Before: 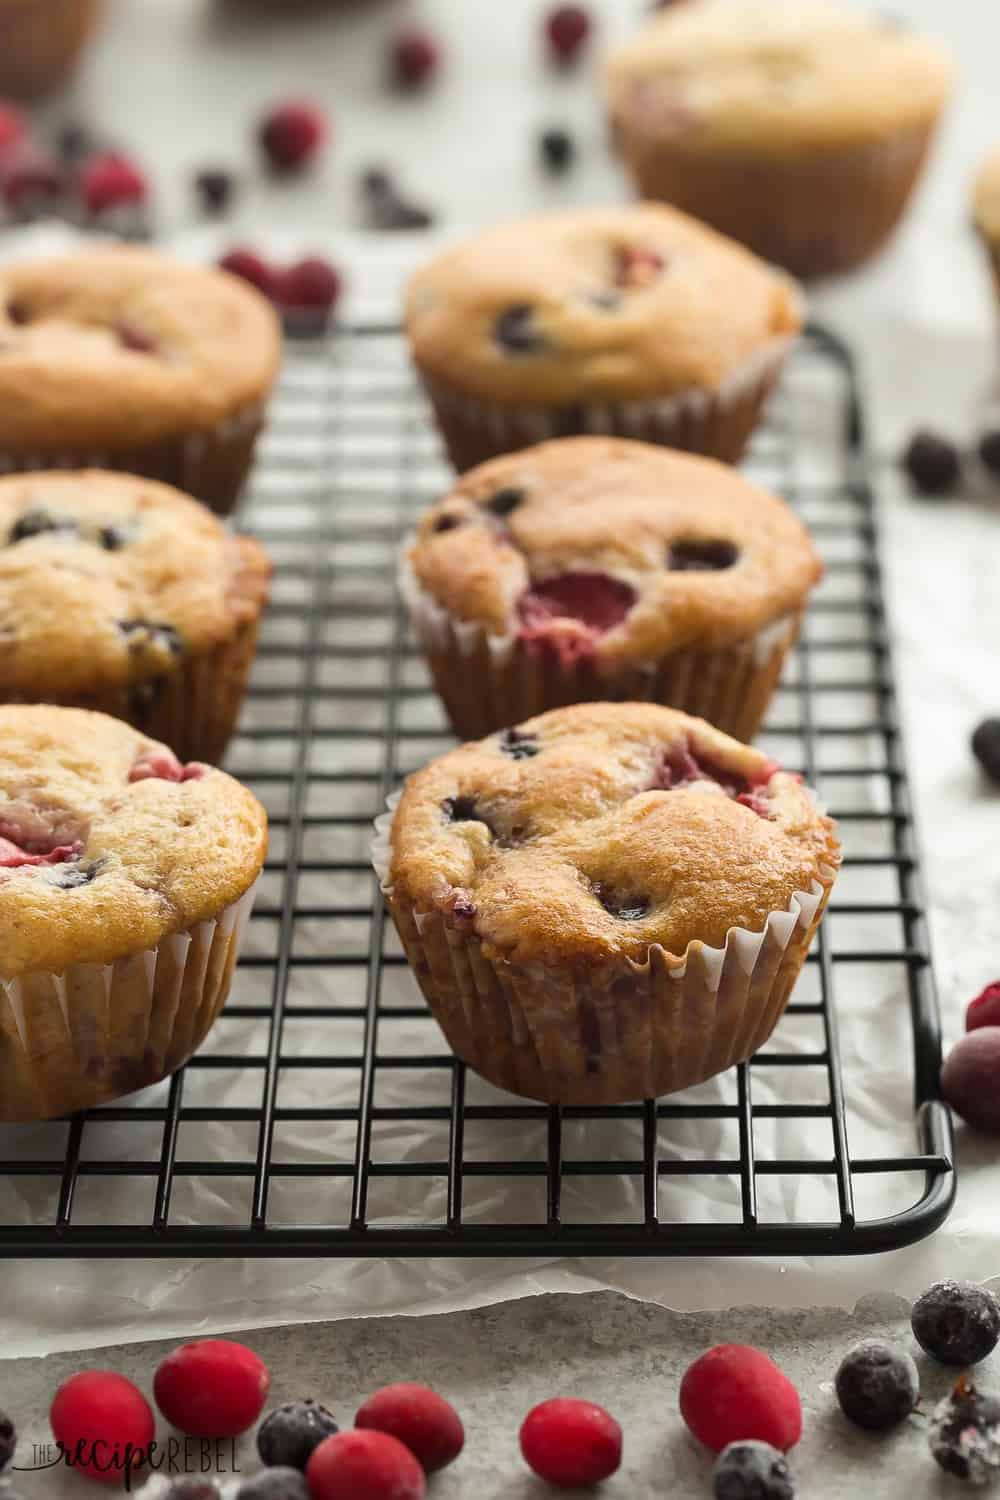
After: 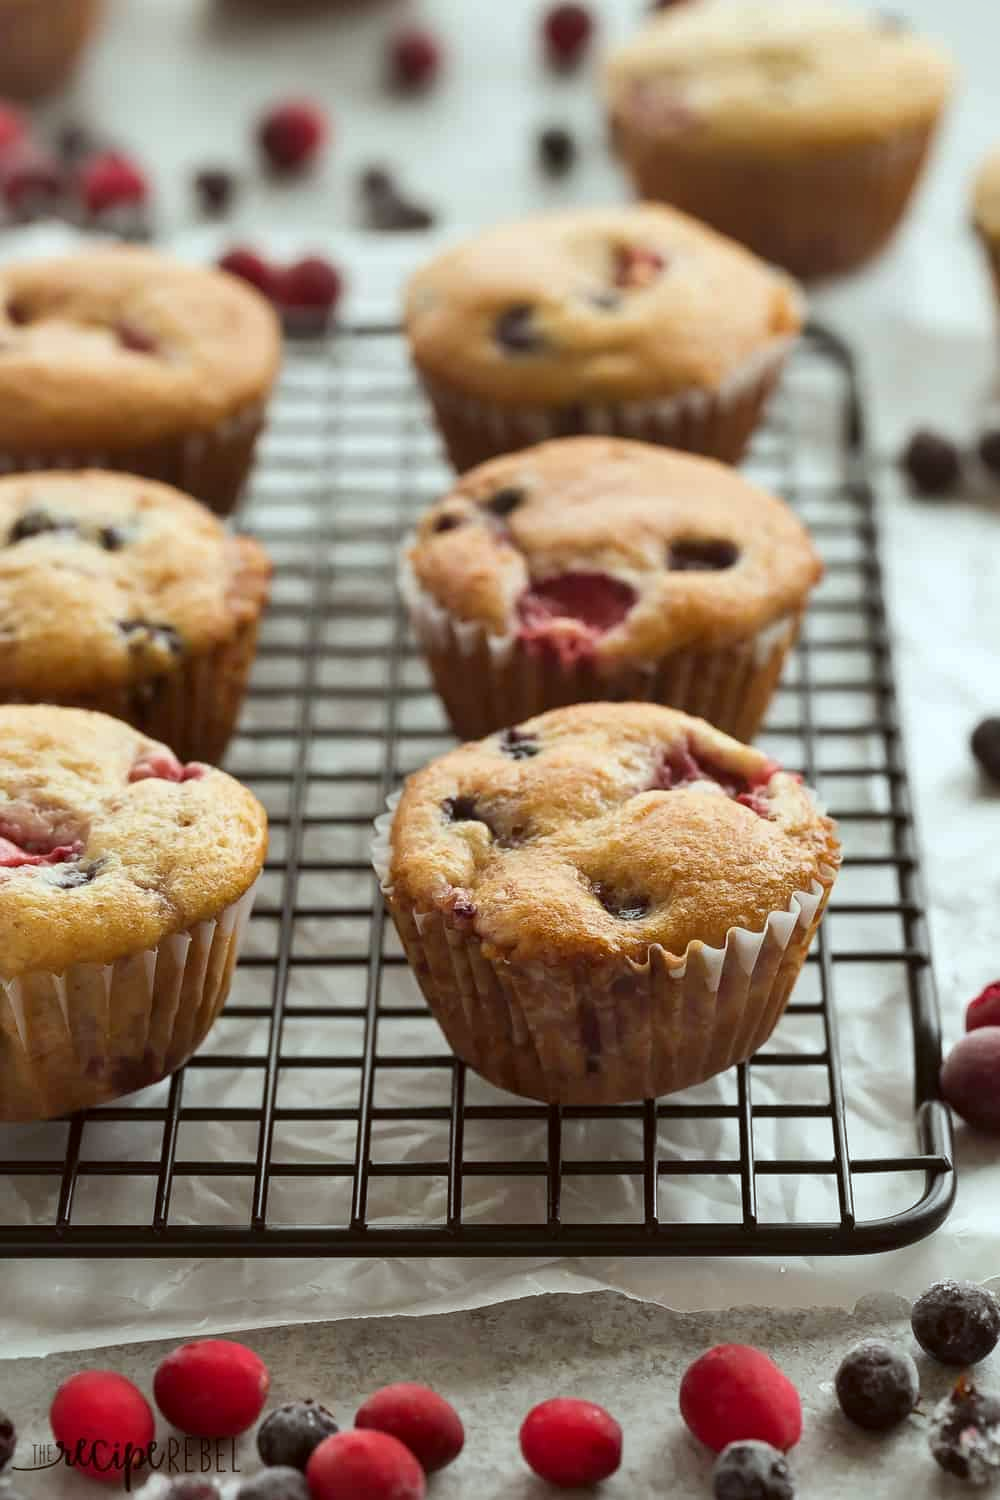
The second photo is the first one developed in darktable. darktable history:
shadows and highlights: soften with gaussian
color correction: highlights a* -5.05, highlights b* -4.39, shadows a* 3.97, shadows b* 4.42
